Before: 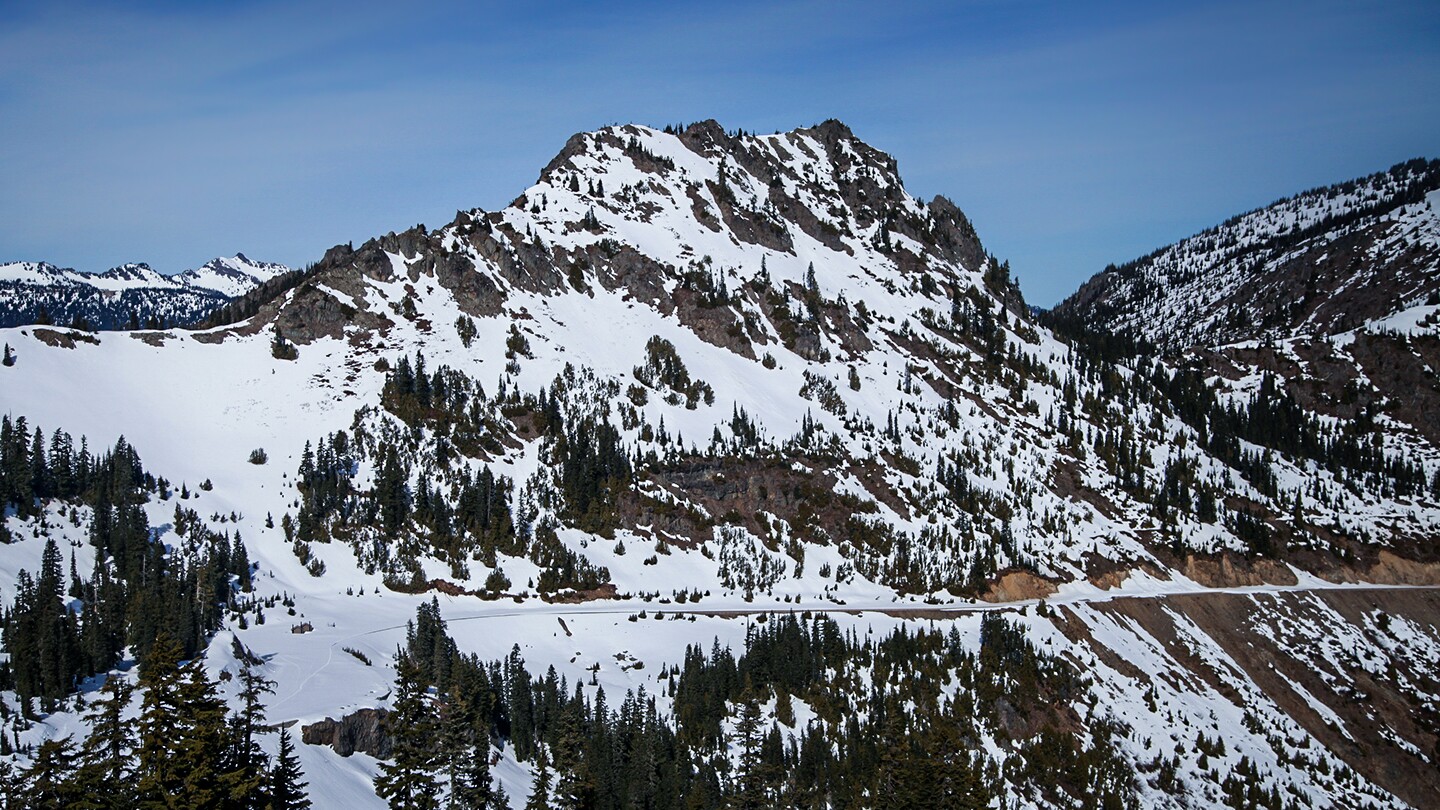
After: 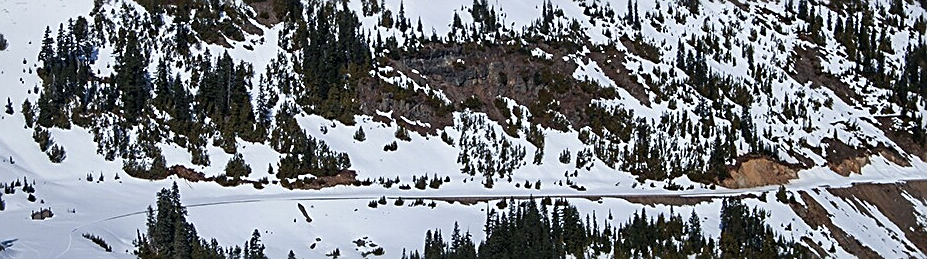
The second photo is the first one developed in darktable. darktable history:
crop: left 18.091%, top 51.13%, right 17.525%, bottom 16.85%
tone equalizer: on, module defaults
shadows and highlights: low approximation 0.01, soften with gaussian
sharpen: on, module defaults
white balance: red 1, blue 1
